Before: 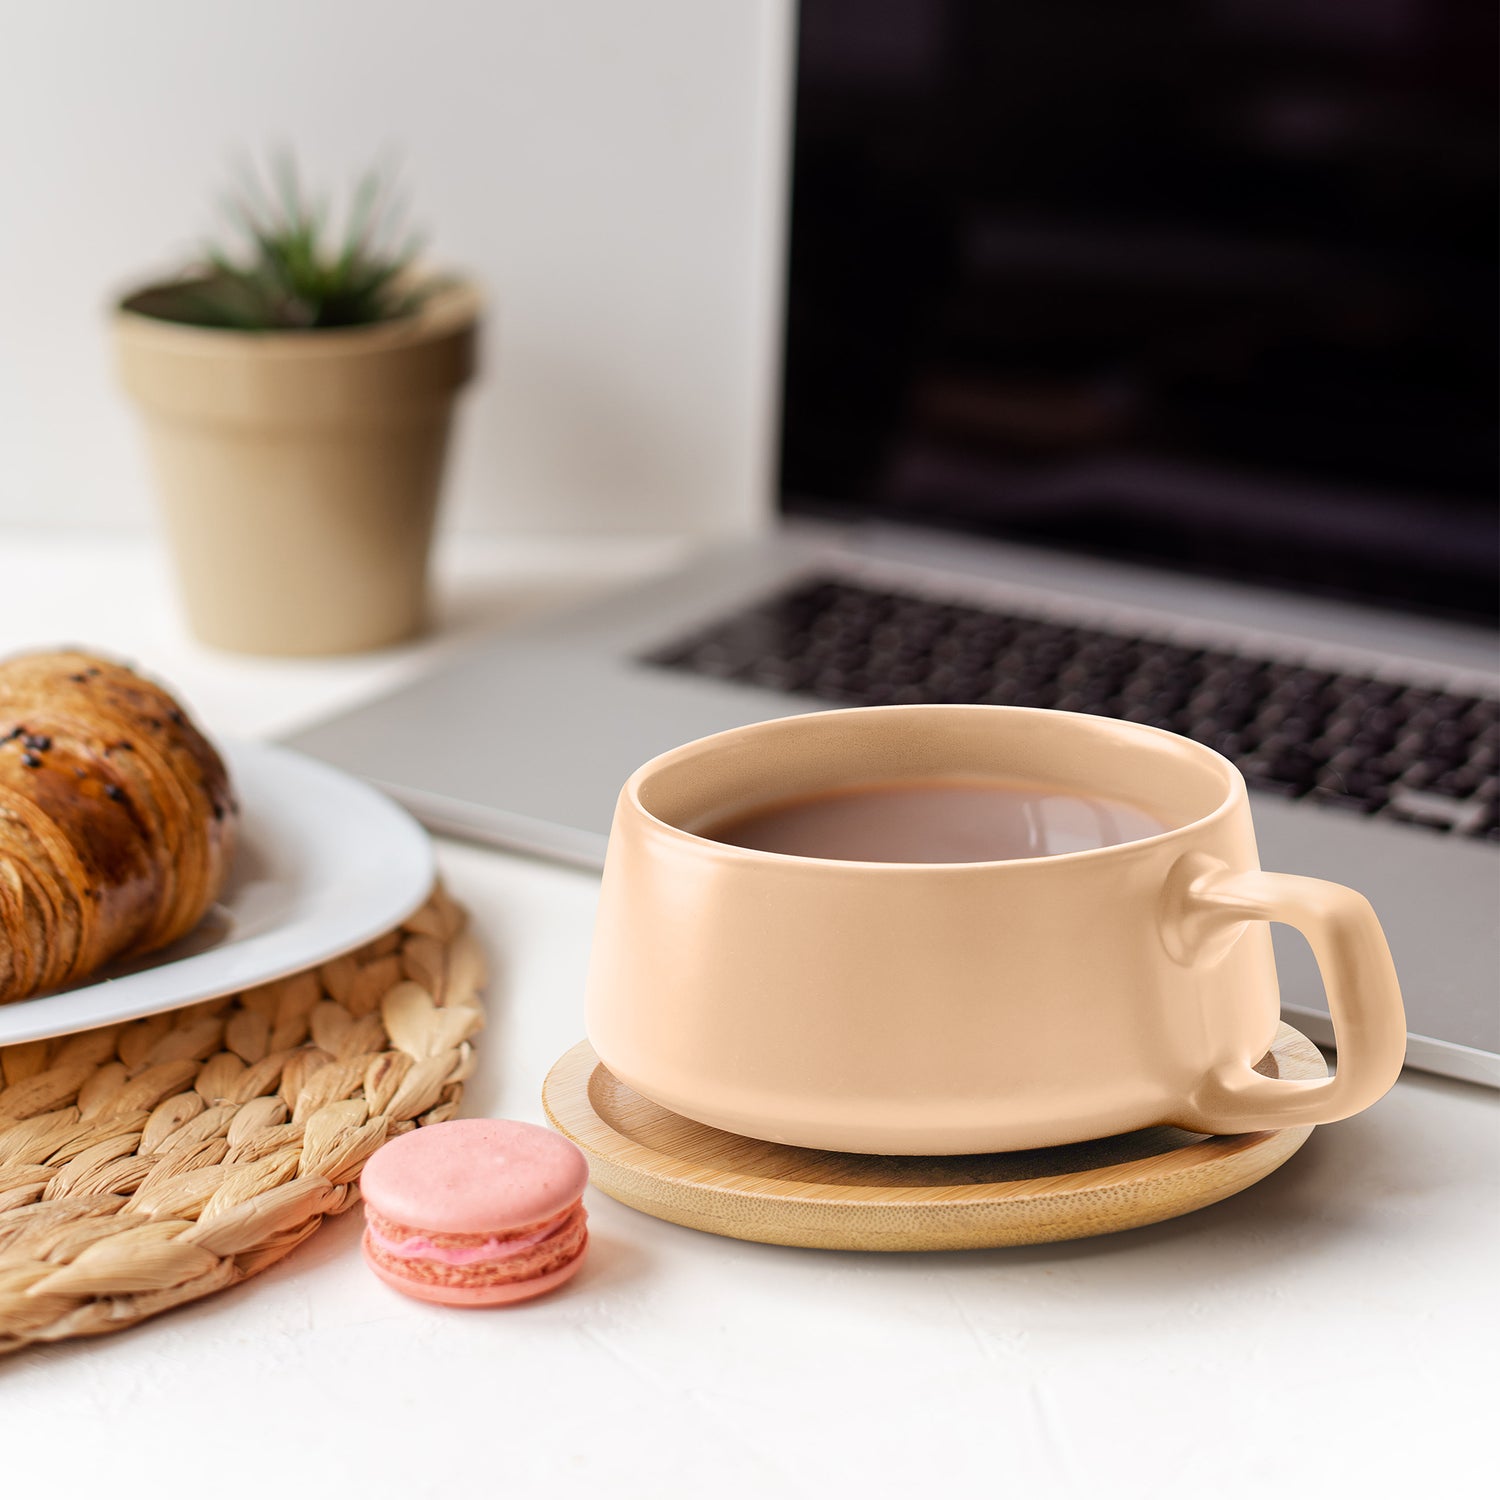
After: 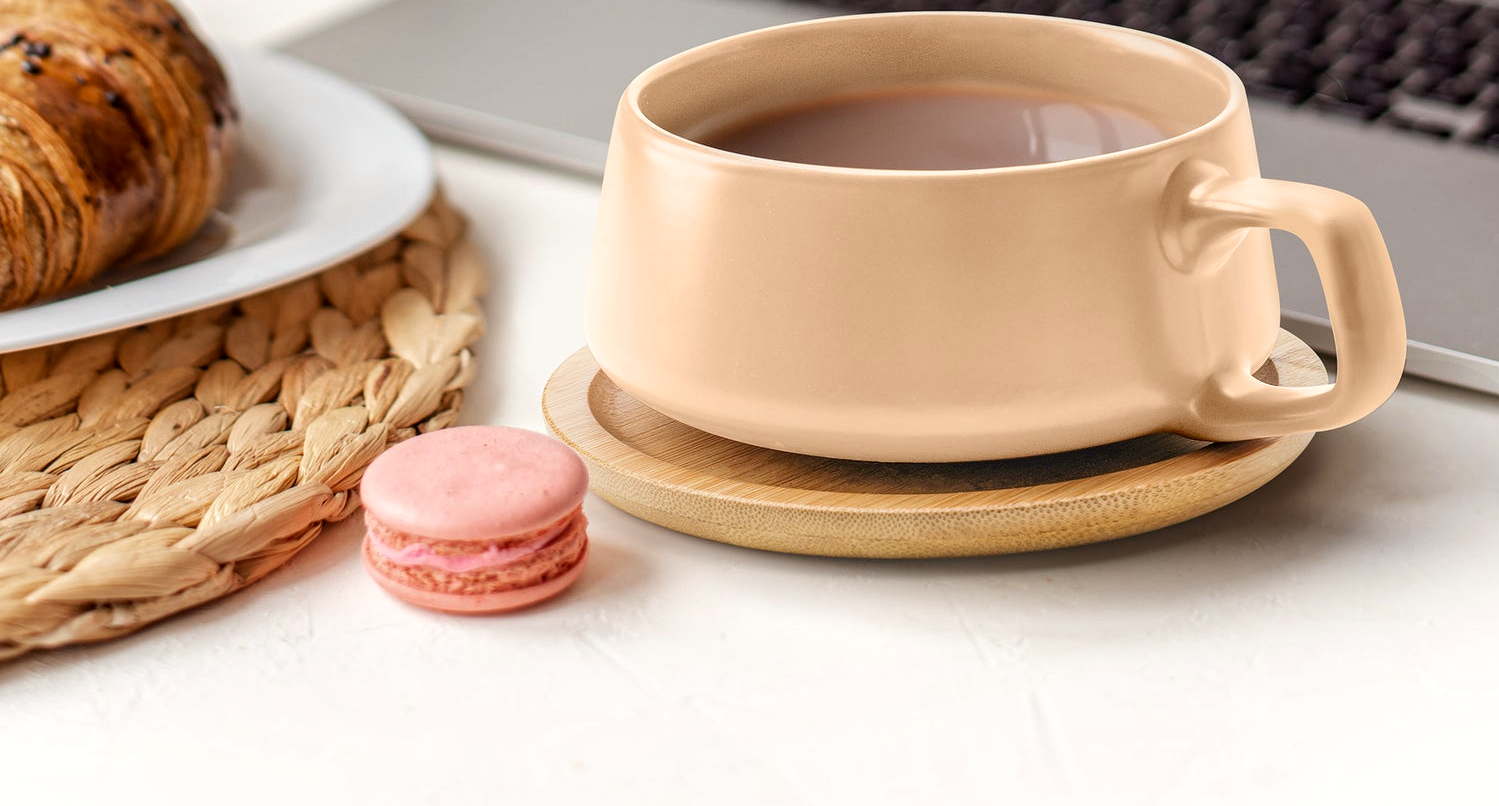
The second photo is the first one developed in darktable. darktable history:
crop and rotate: top 46.237%
local contrast: on, module defaults
white balance: red 1.009, blue 0.985
